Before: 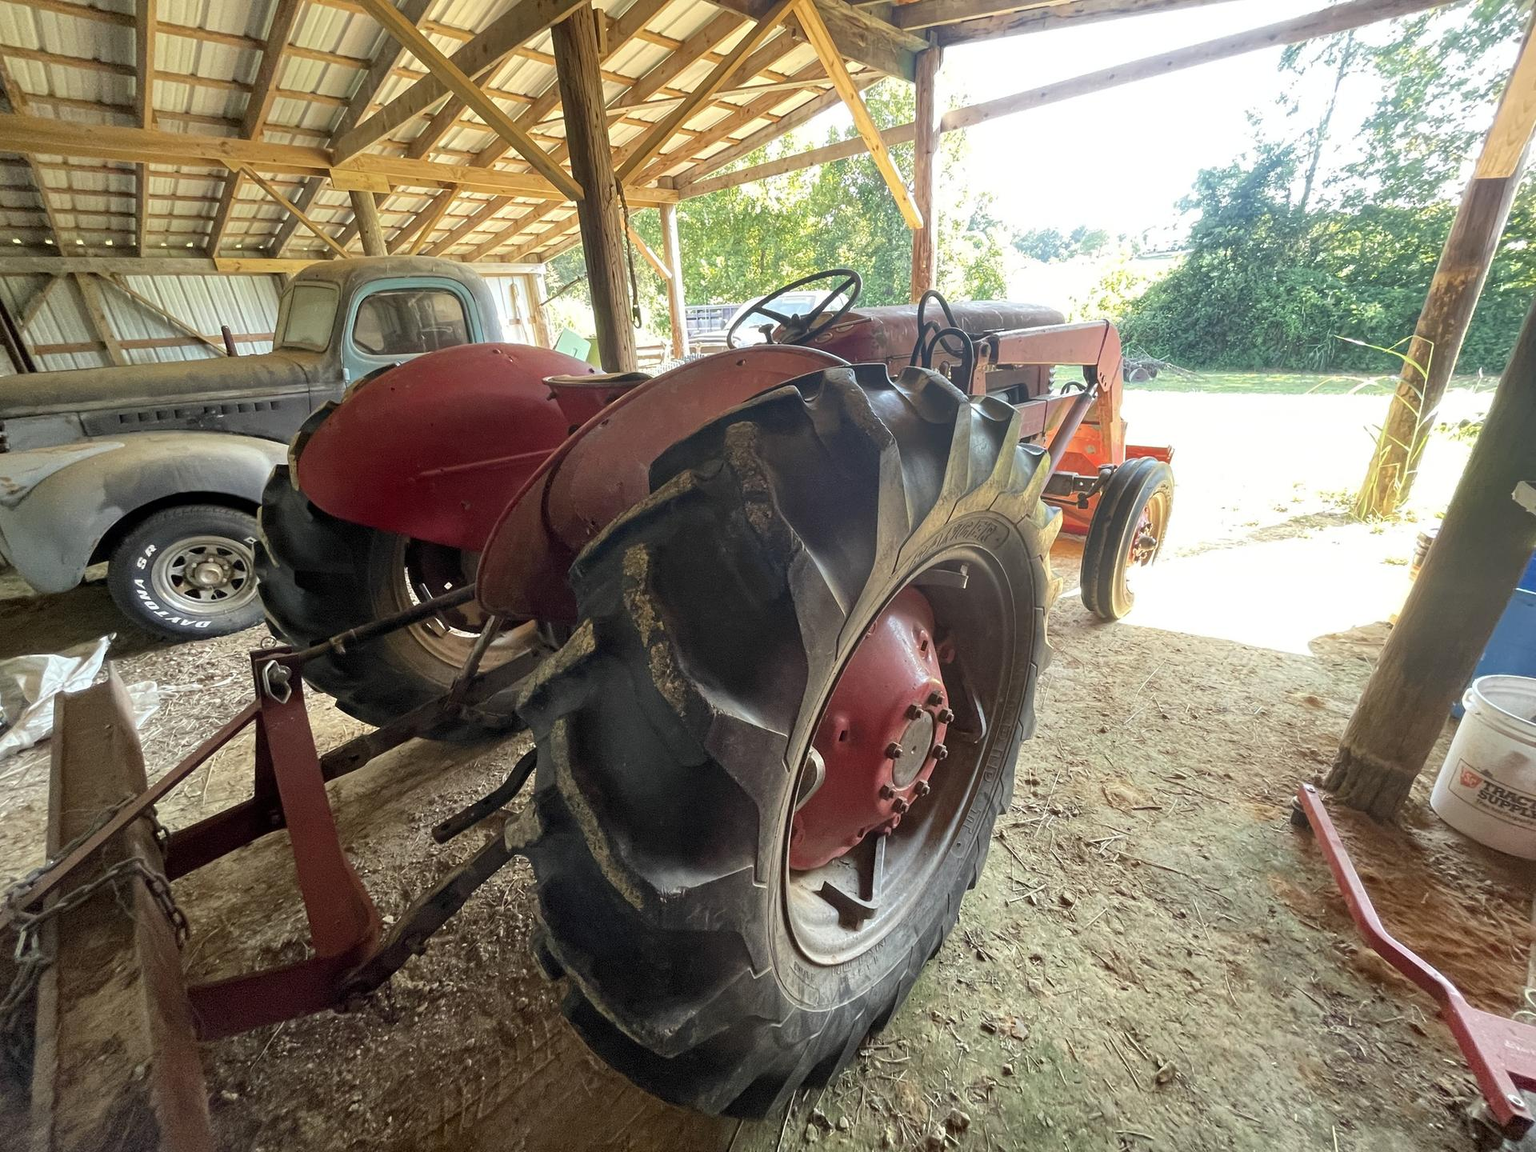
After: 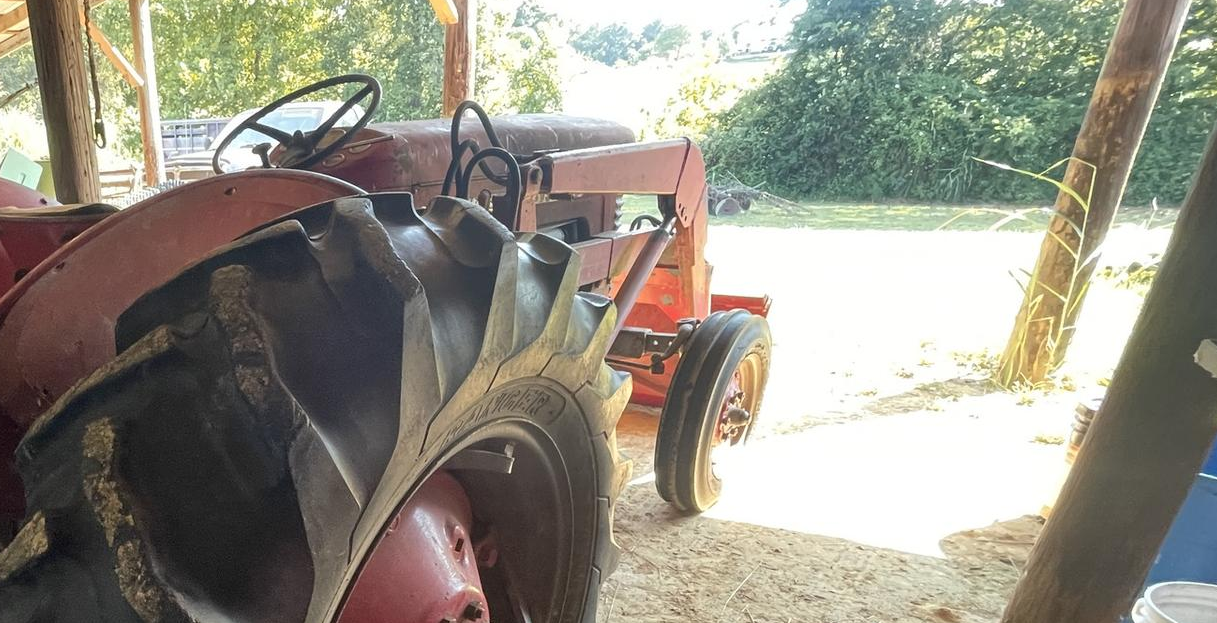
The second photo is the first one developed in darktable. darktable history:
color zones: curves: ch1 [(0.263, 0.53) (0.376, 0.287) (0.487, 0.512) (0.748, 0.547) (1, 0.513)]; ch2 [(0.262, 0.45) (0.751, 0.477)], mix -63.15%
crop: left 36.262%, top 18.262%, right 0.323%, bottom 38.473%
contrast brightness saturation: saturation -0.056
